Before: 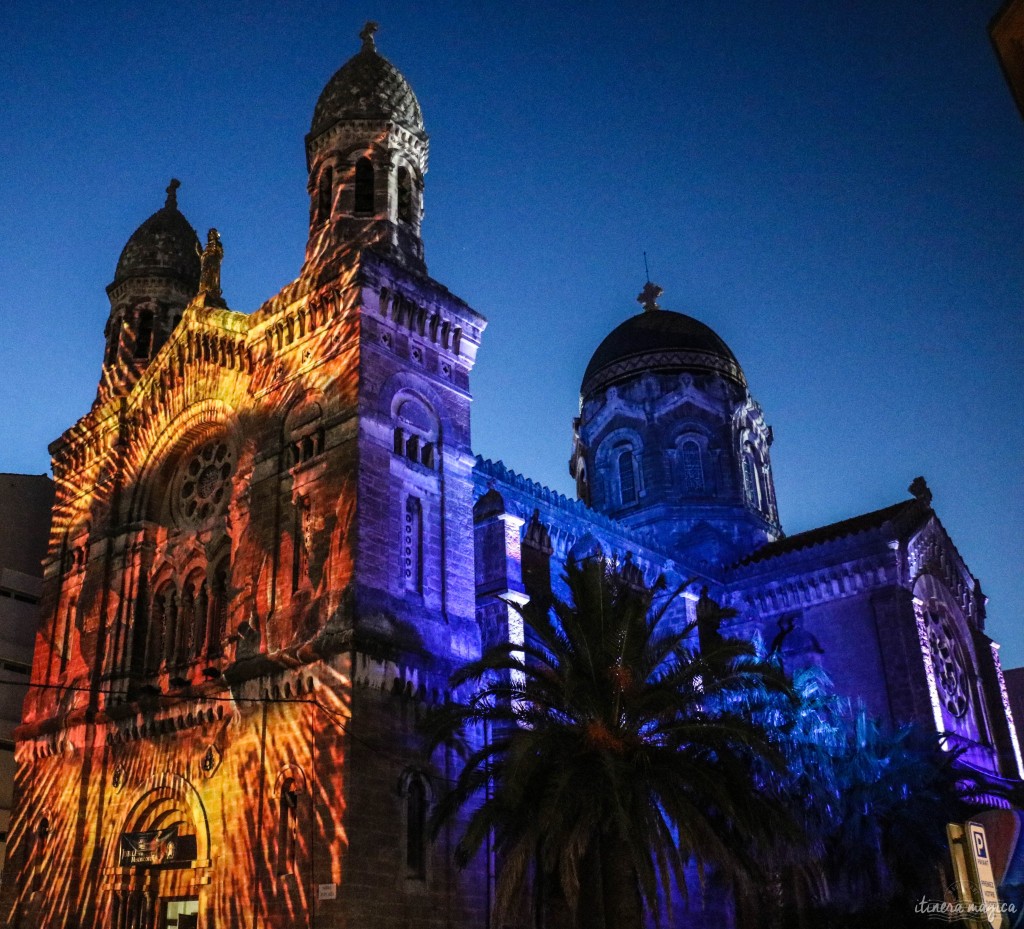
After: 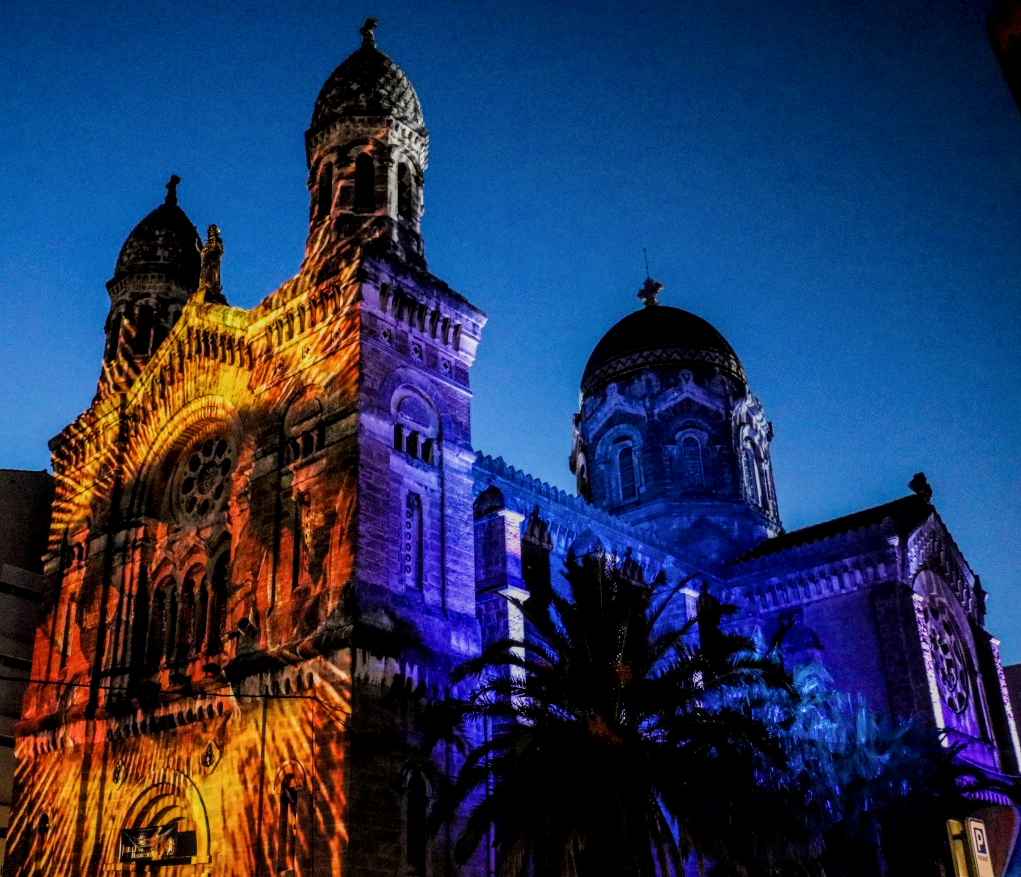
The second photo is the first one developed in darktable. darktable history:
filmic rgb: black relative exposure -7.65 EV, white relative exposure 4.56 EV, hardness 3.61, color science v6 (2022)
crop: top 0.448%, right 0.264%, bottom 5.045%
local contrast: detail 130%
color balance rgb: perceptual saturation grading › global saturation 25%, global vibrance 10%
